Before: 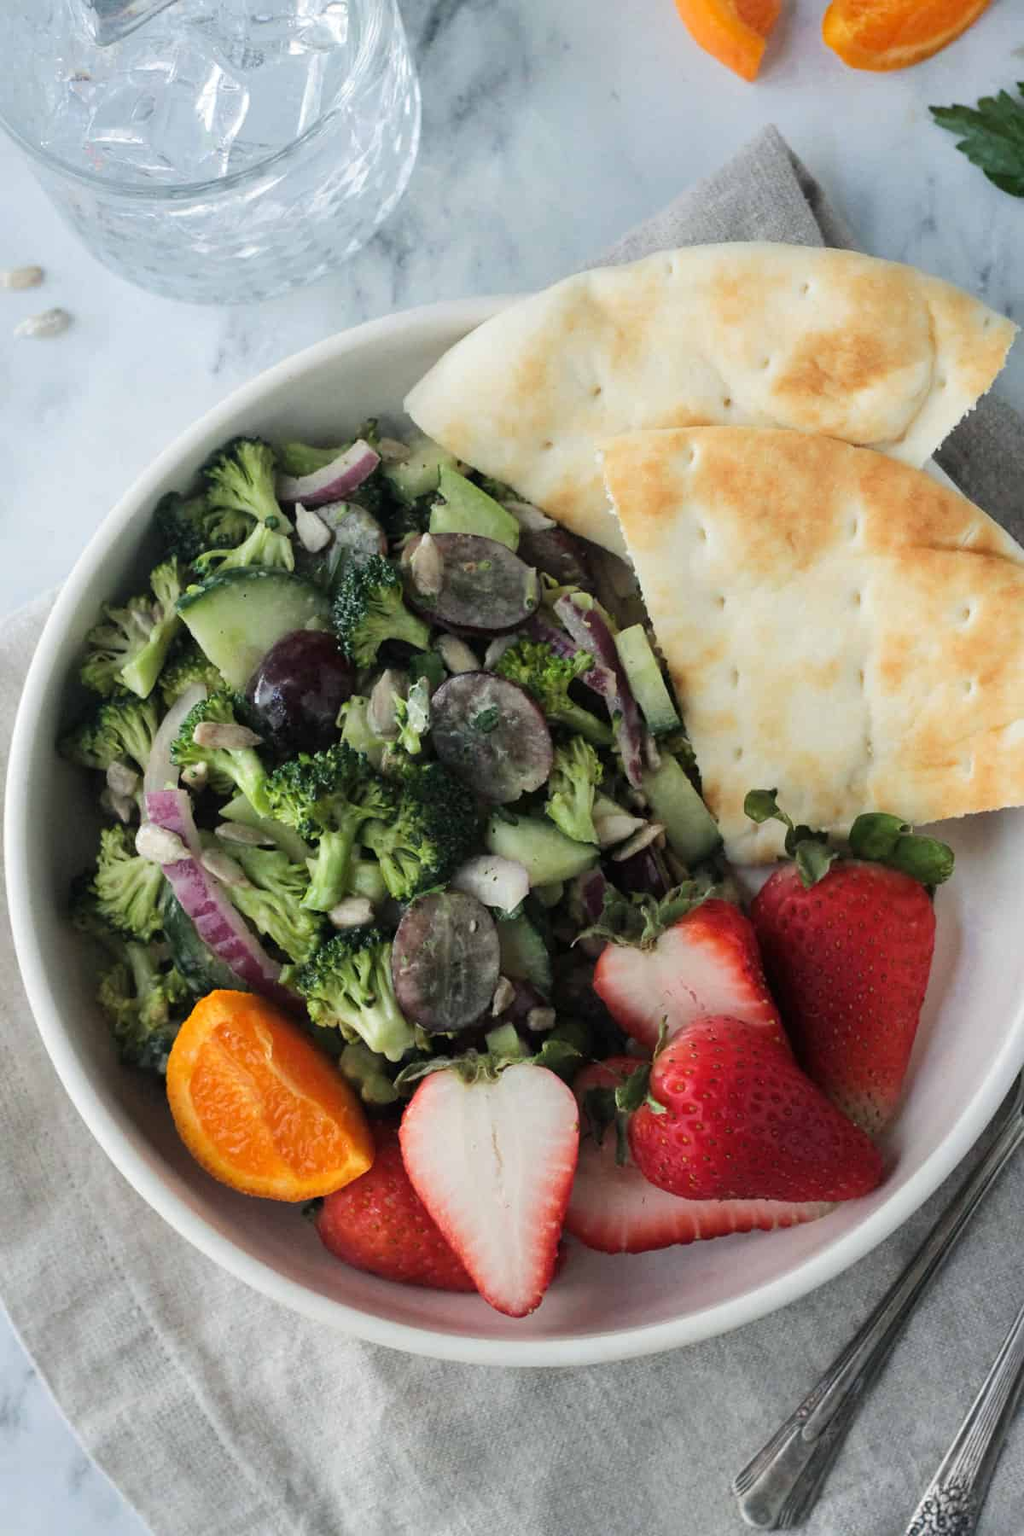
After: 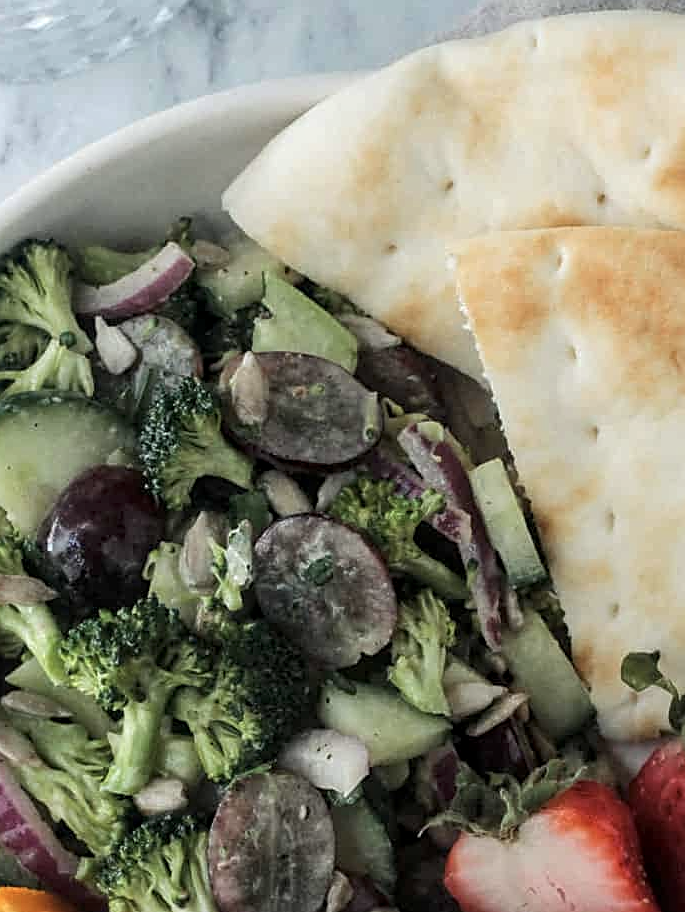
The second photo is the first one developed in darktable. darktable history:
sharpen: on, module defaults
crop: left 20.951%, top 15.174%, right 21.894%, bottom 34.145%
color zones: curves: ch0 [(0, 0.5) (0.143, 0.5) (0.286, 0.5) (0.429, 0.504) (0.571, 0.5) (0.714, 0.509) (0.857, 0.5) (1, 0.5)]; ch1 [(0, 0.425) (0.143, 0.425) (0.286, 0.375) (0.429, 0.405) (0.571, 0.5) (0.714, 0.47) (0.857, 0.425) (1, 0.435)]; ch2 [(0, 0.5) (0.143, 0.5) (0.286, 0.5) (0.429, 0.517) (0.571, 0.5) (0.714, 0.51) (0.857, 0.5) (1, 0.5)]
local contrast: on, module defaults
